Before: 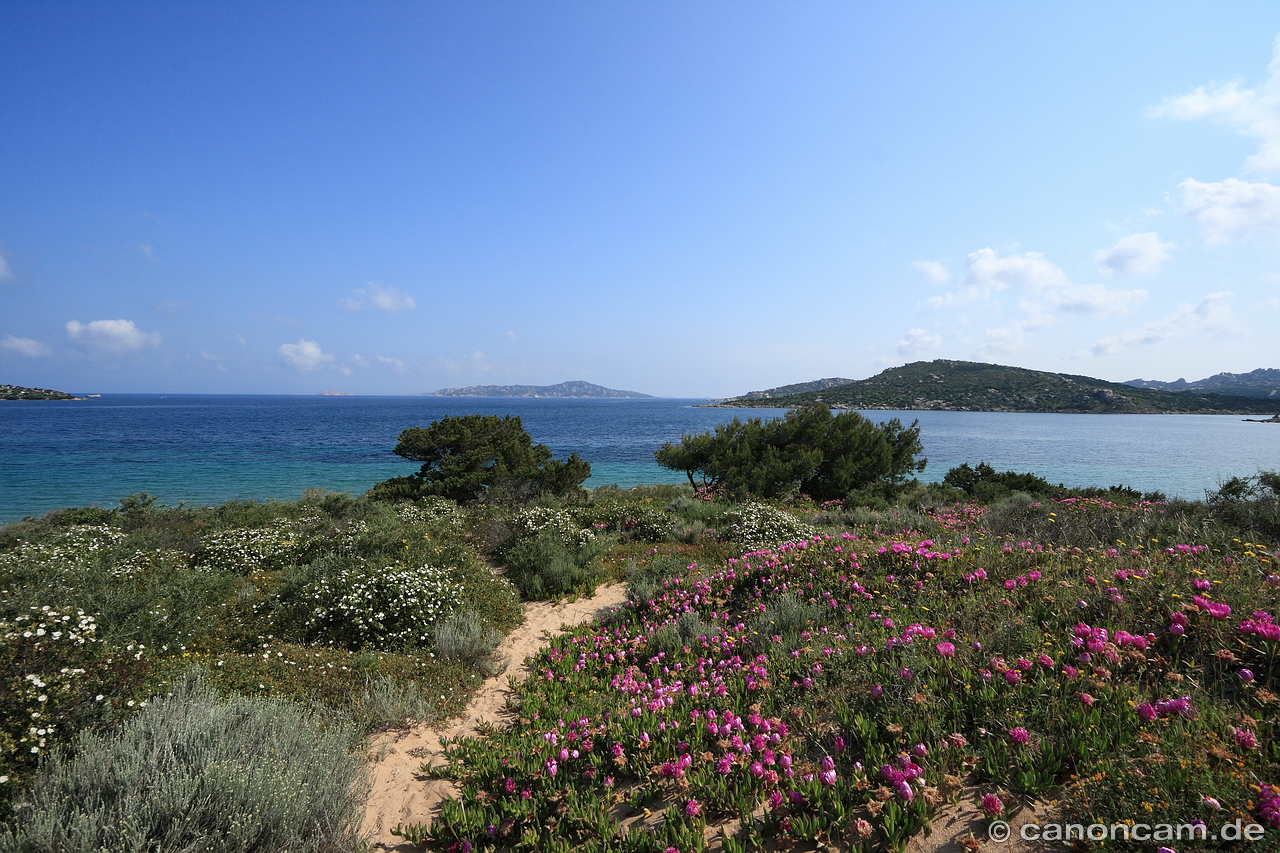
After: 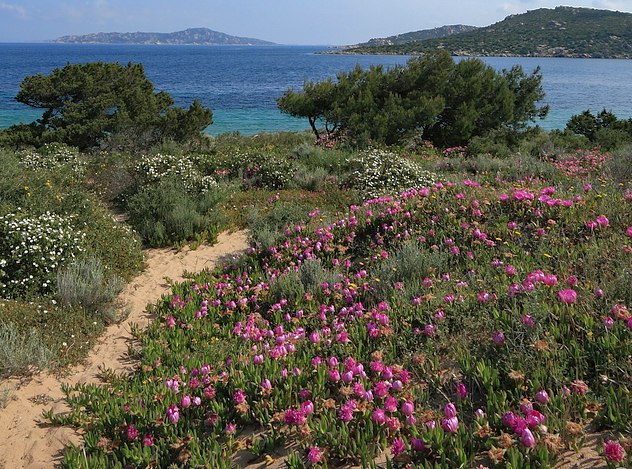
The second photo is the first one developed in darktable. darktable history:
crop: left 29.589%, top 41.481%, right 20.979%, bottom 3.502%
haze removal: compatibility mode true, adaptive false
shadows and highlights: on, module defaults
